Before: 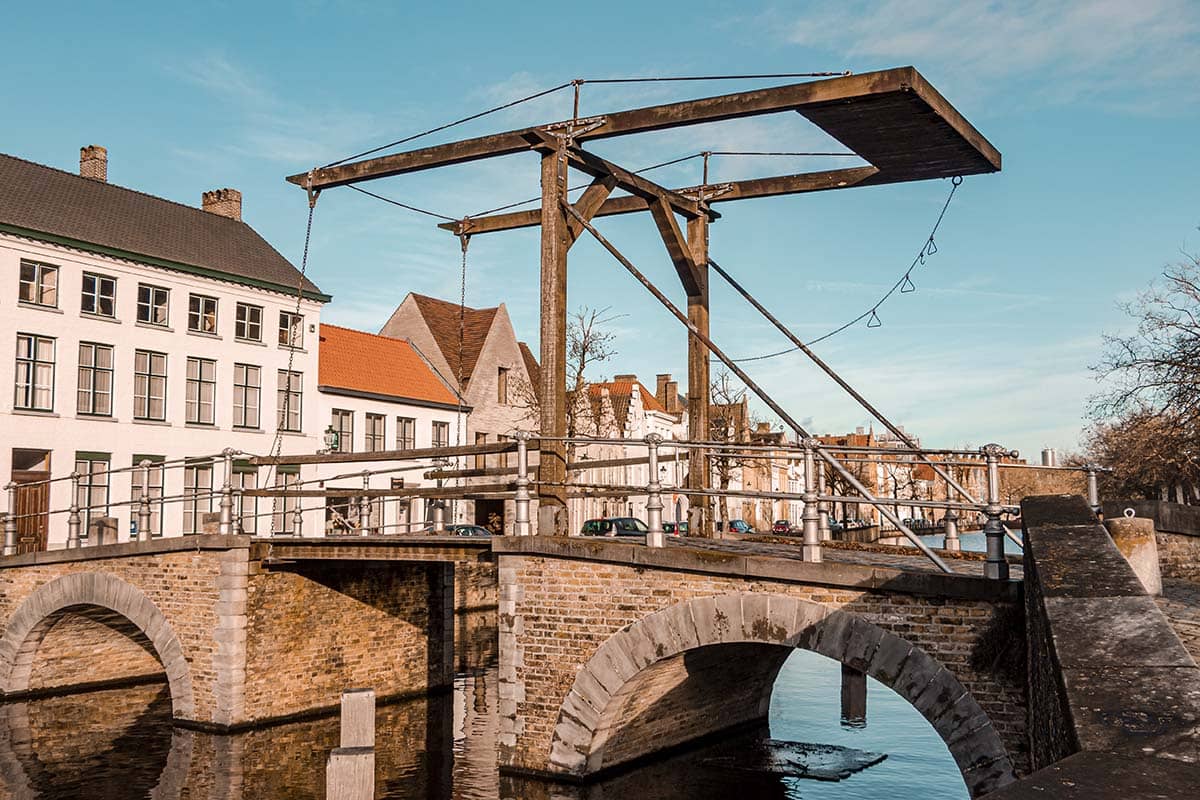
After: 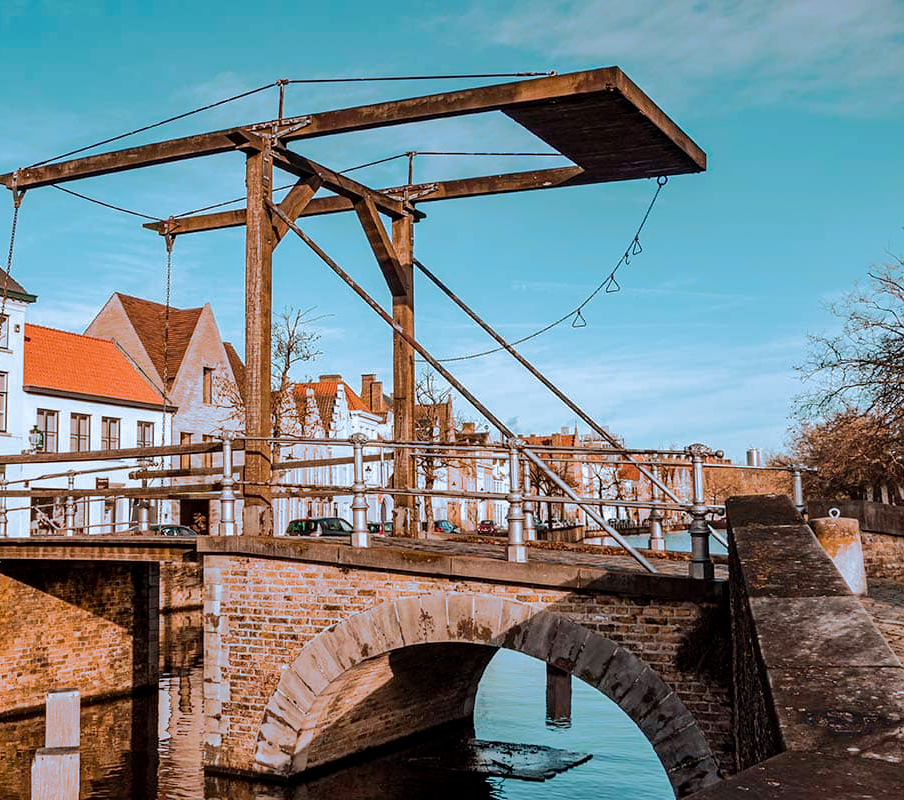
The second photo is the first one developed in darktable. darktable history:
split-toning: shadows › hue 351.18°, shadows › saturation 0.86, highlights › hue 218.82°, highlights › saturation 0.73, balance -19.167
crop and rotate: left 24.6%
shadows and highlights: radius 264.75, soften with gaussian
